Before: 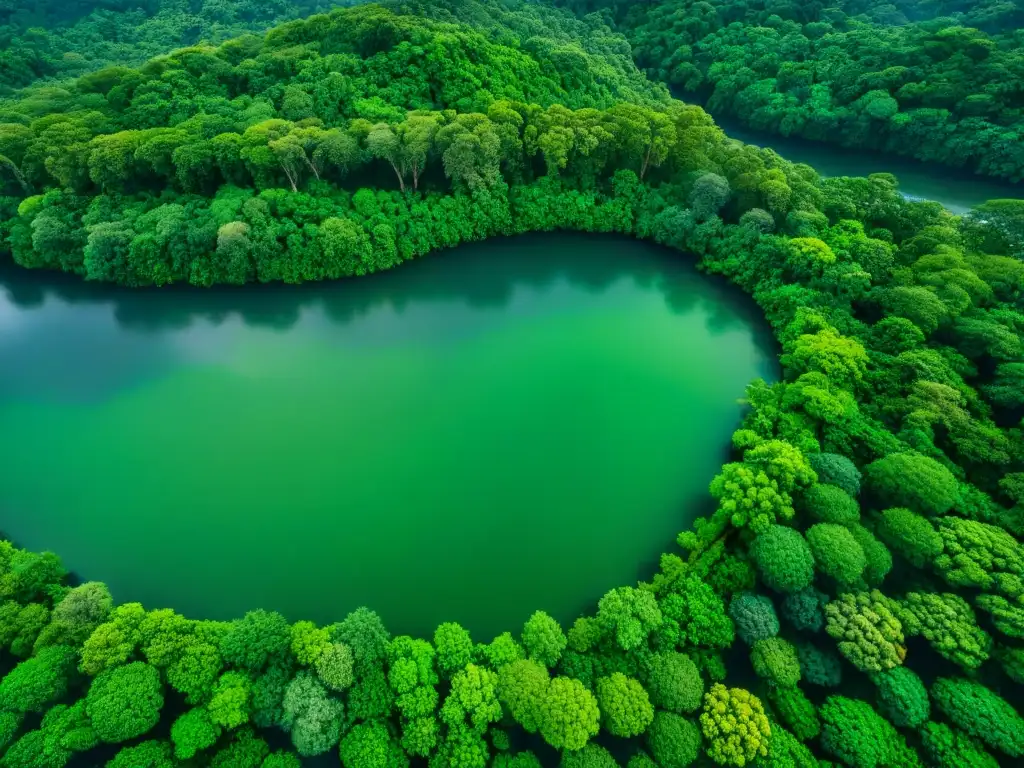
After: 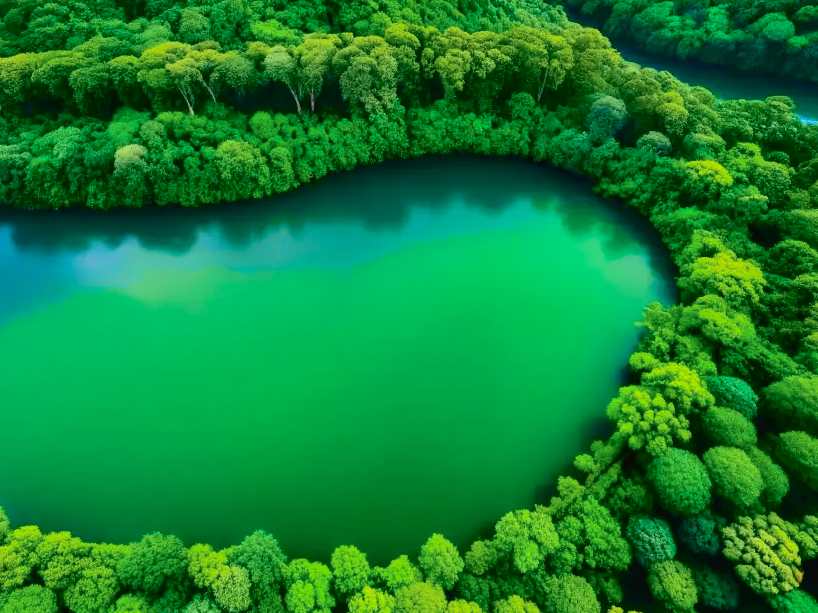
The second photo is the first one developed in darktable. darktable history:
contrast brightness saturation: contrast -0.08, brightness -0.04, saturation -0.11
crop and rotate: left 10.071%, top 10.071%, right 10.02%, bottom 10.02%
velvia: strength 21.76%
exposure: black level correction 0.001, compensate highlight preservation false
color balance rgb: perceptual saturation grading › global saturation 30%, global vibrance 30%
tone curve: curves: ch0 [(0.014, 0) (0.13, 0.09) (0.227, 0.211) (0.346, 0.388) (0.499, 0.598) (0.662, 0.76) (0.795, 0.846) (1, 0.969)]; ch1 [(0, 0) (0.366, 0.367) (0.447, 0.417) (0.473, 0.484) (0.504, 0.502) (0.525, 0.518) (0.564, 0.548) (0.639, 0.643) (1, 1)]; ch2 [(0, 0) (0.333, 0.346) (0.375, 0.375) (0.424, 0.43) (0.476, 0.498) (0.496, 0.505) (0.517, 0.515) (0.542, 0.564) (0.583, 0.6) (0.64, 0.622) (0.723, 0.676) (1, 1)], color space Lab, independent channels, preserve colors none
white balance: red 1.188, blue 1.11
